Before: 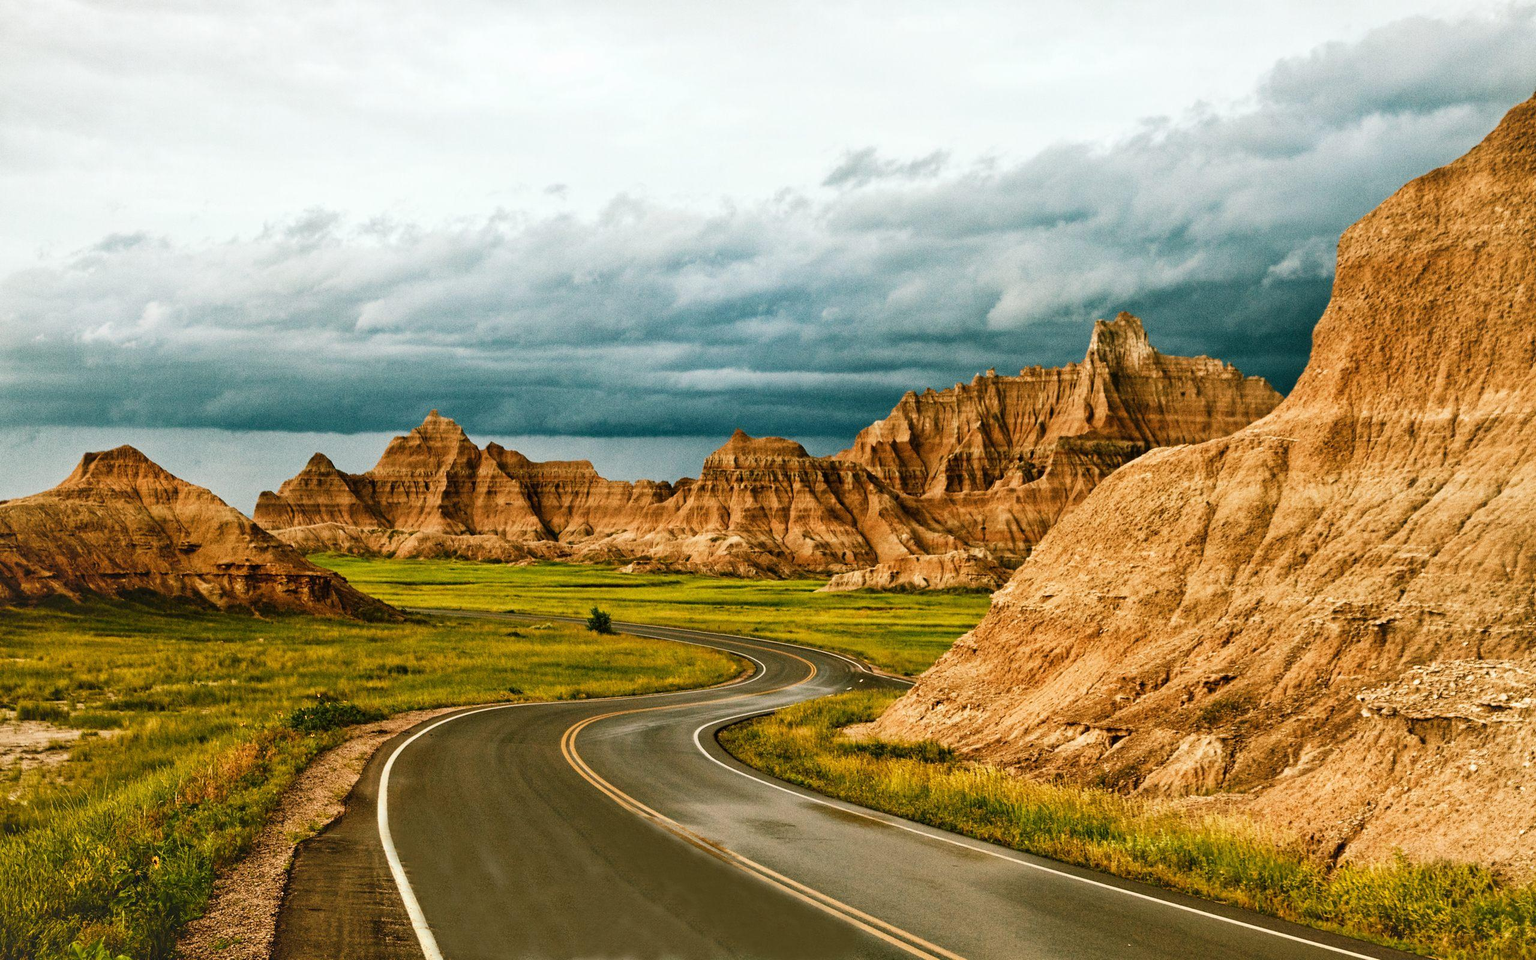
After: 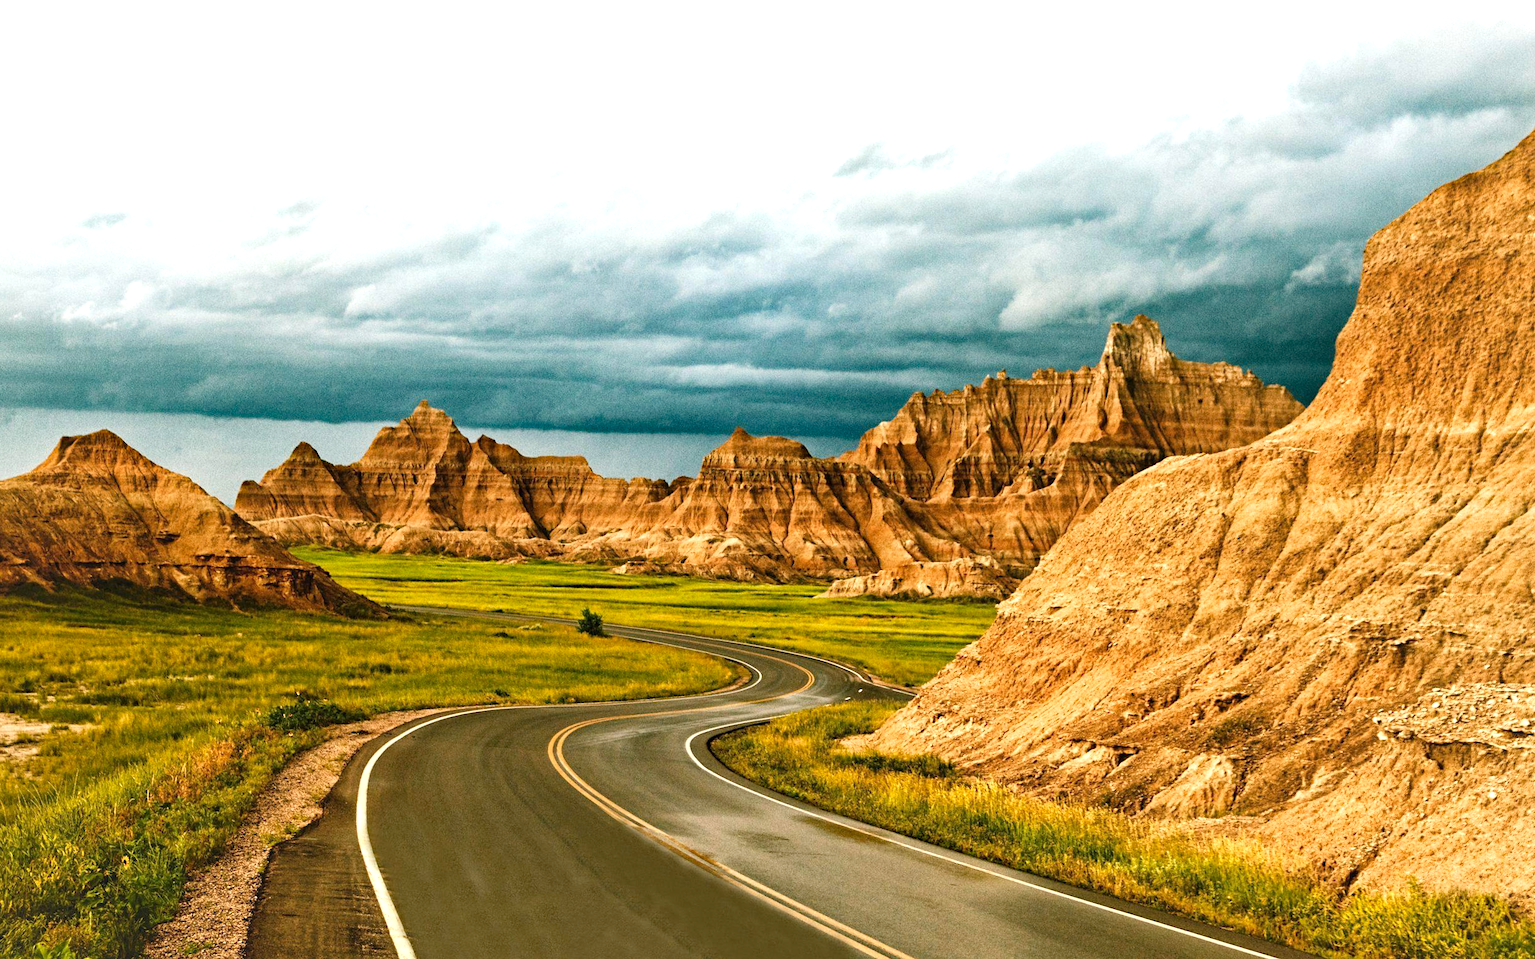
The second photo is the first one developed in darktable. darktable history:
exposure: black level correction 0, exposure 0.499 EV, compensate highlight preservation false
crop and rotate: angle -1.29°
haze removal: strength 0.29, distance 0.255, compatibility mode true
